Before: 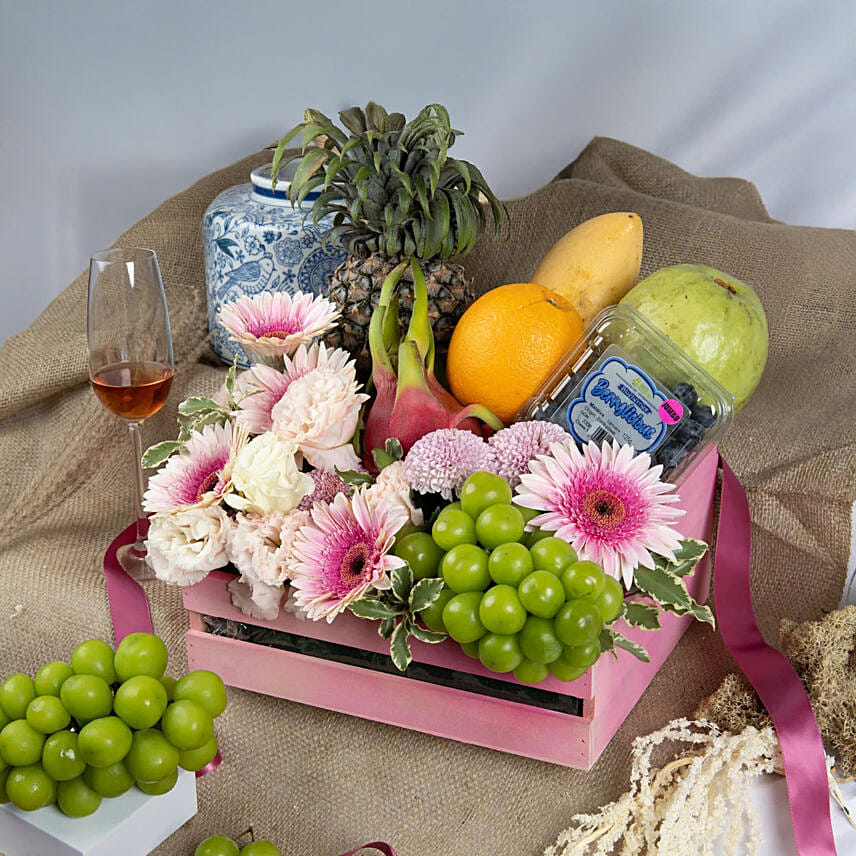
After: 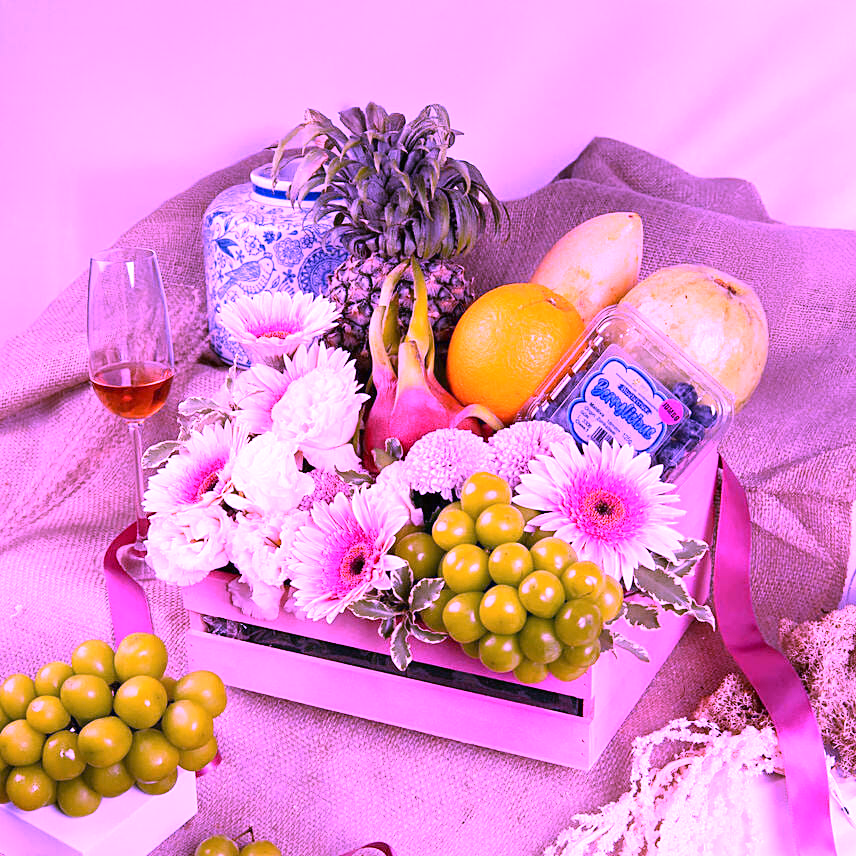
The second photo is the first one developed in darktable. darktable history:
exposure: exposure 0.16 EV, compensate highlight preservation false
tone curve: curves: ch0 [(0, 0.009) (1, 0.985)], color space Lab, linked channels, preserve colors none
white balance: red 1.648, blue 2.275
contrast brightness saturation: contrast 0.08
